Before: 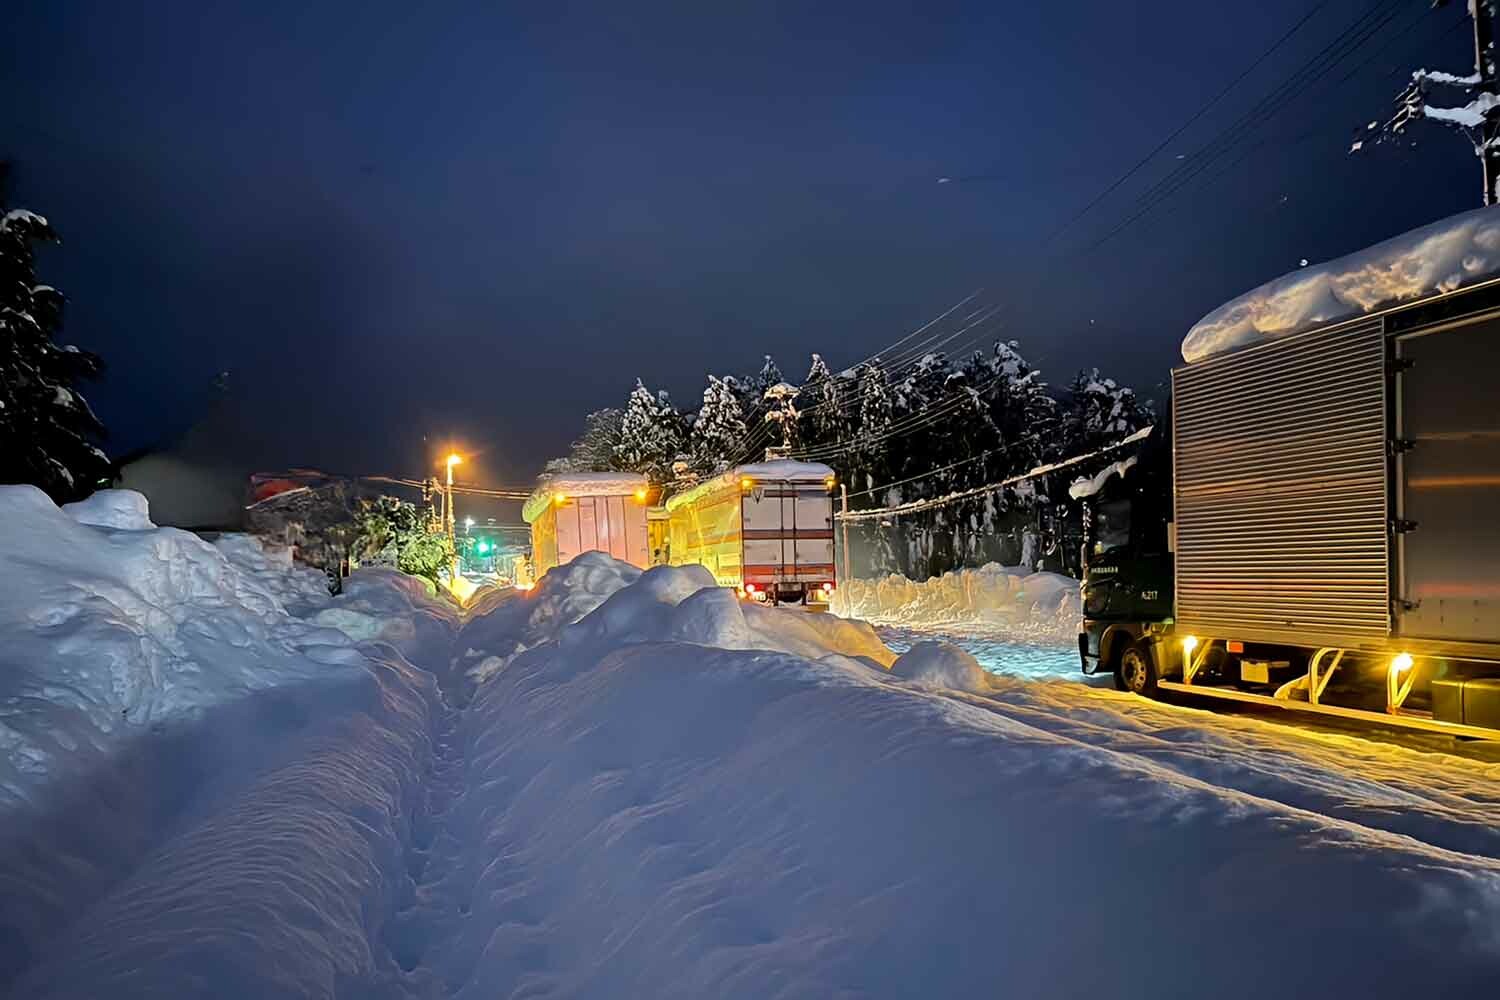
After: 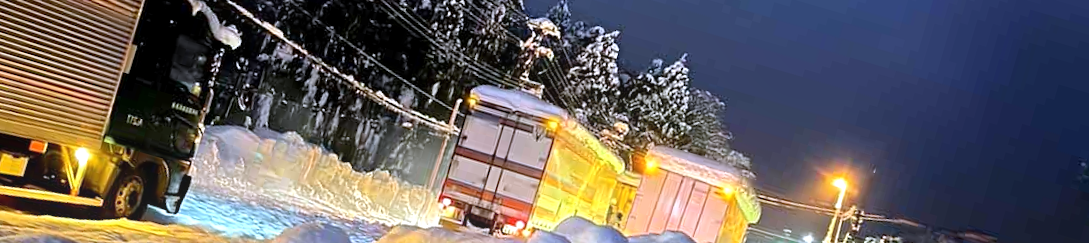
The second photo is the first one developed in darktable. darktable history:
bloom: size 9%, threshold 100%, strength 7%
exposure: black level correction 0.001, exposure 0.5 EV, compensate exposure bias true, compensate highlight preservation false
white balance: red 0.967, blue 1.119, emerald 0.756
crop and rotate: angle 16.12°, top 30.835%, bottom 35.653%
